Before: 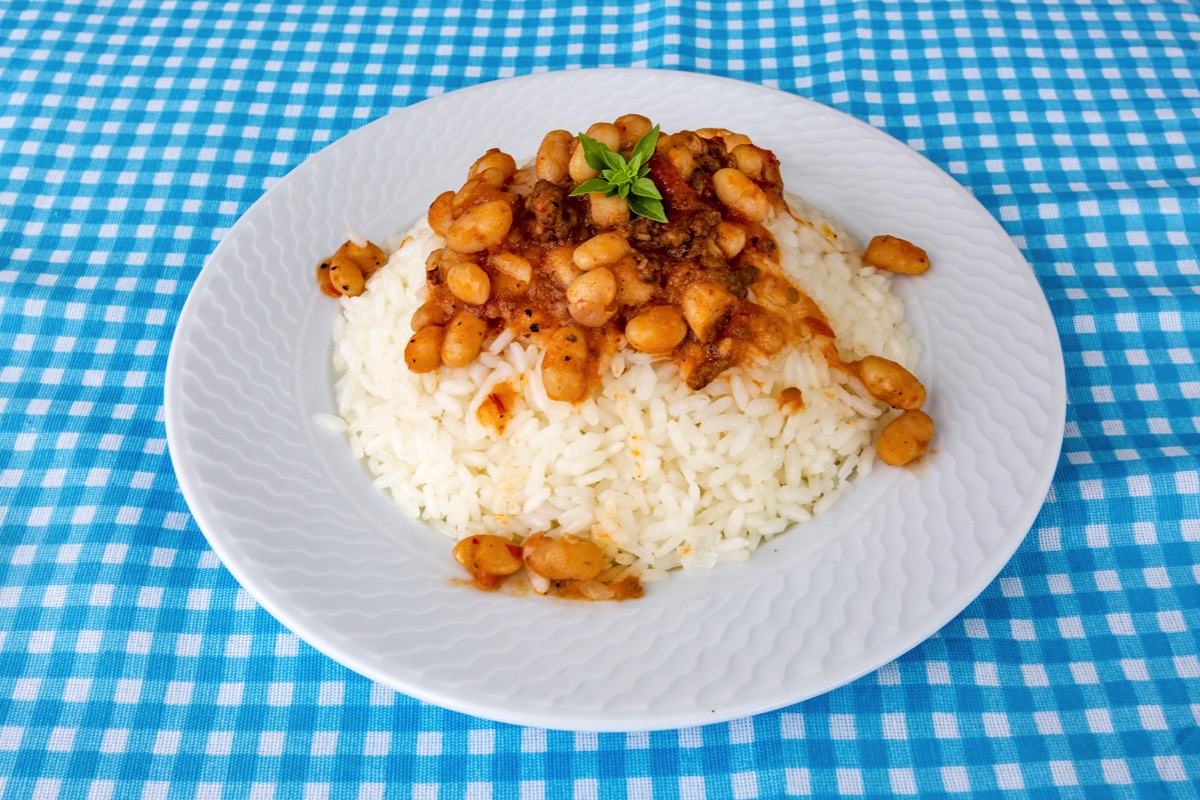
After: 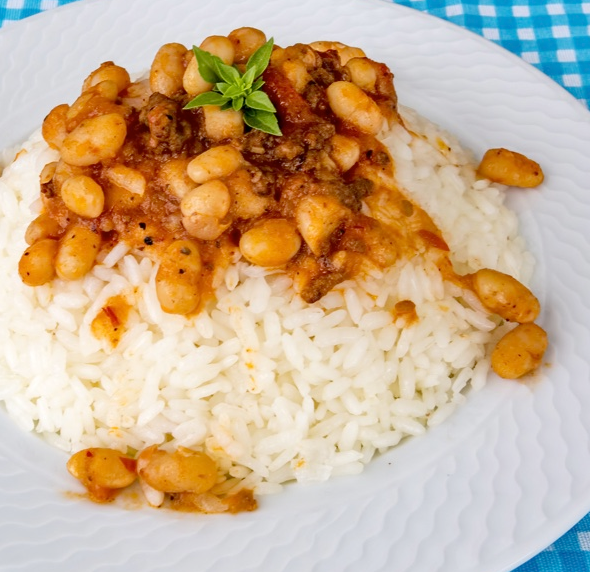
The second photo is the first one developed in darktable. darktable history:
crop: left 32.231%, top 10.932%, right 18.586%, bottom 17.504%
